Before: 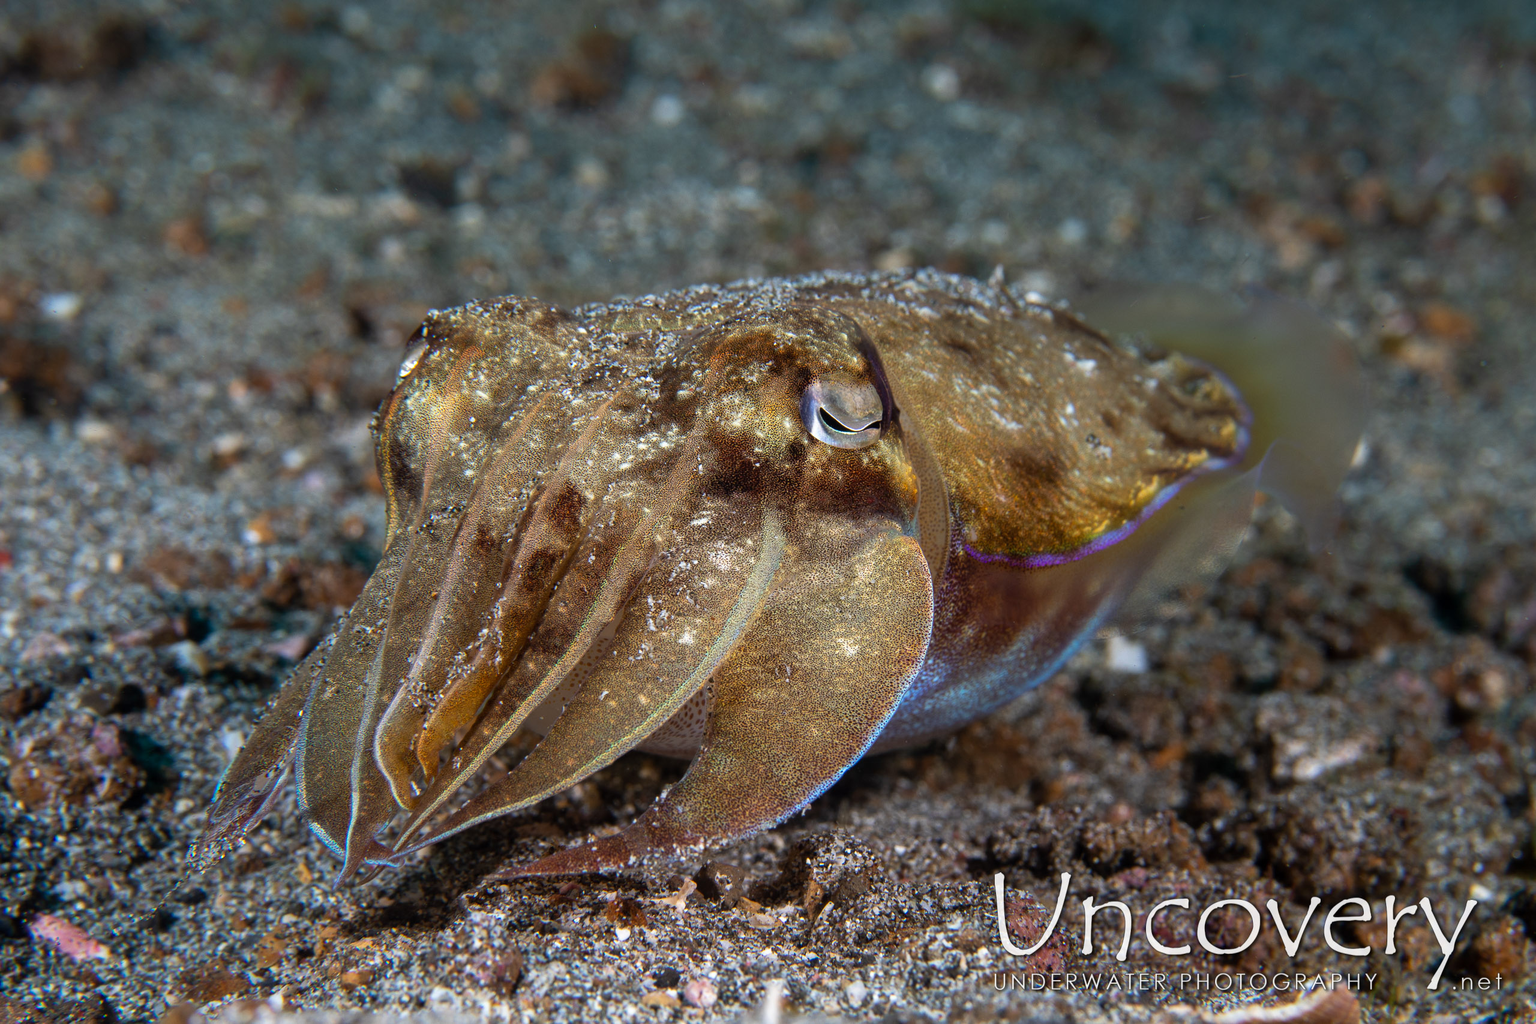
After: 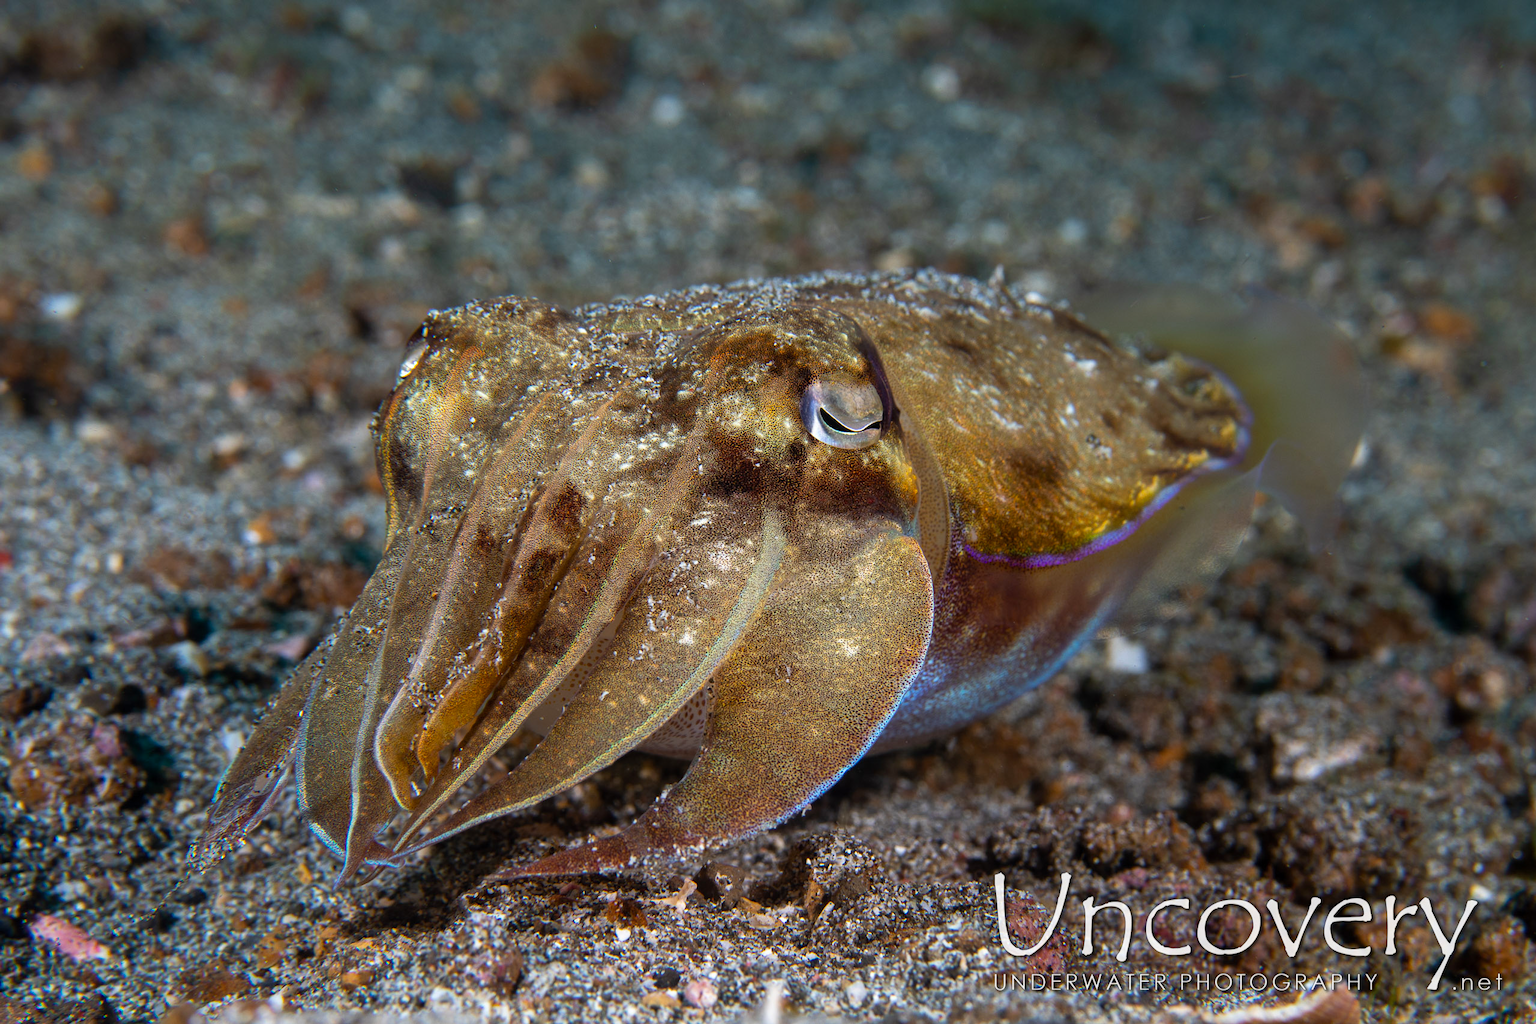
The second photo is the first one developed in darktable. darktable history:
color balance rgb: shadows lift › hue 85.52°, linear chroma grading › global chroma -15.627%, perceptual saturation grading › global saturation 29.795%, global vibrance 12.299%
